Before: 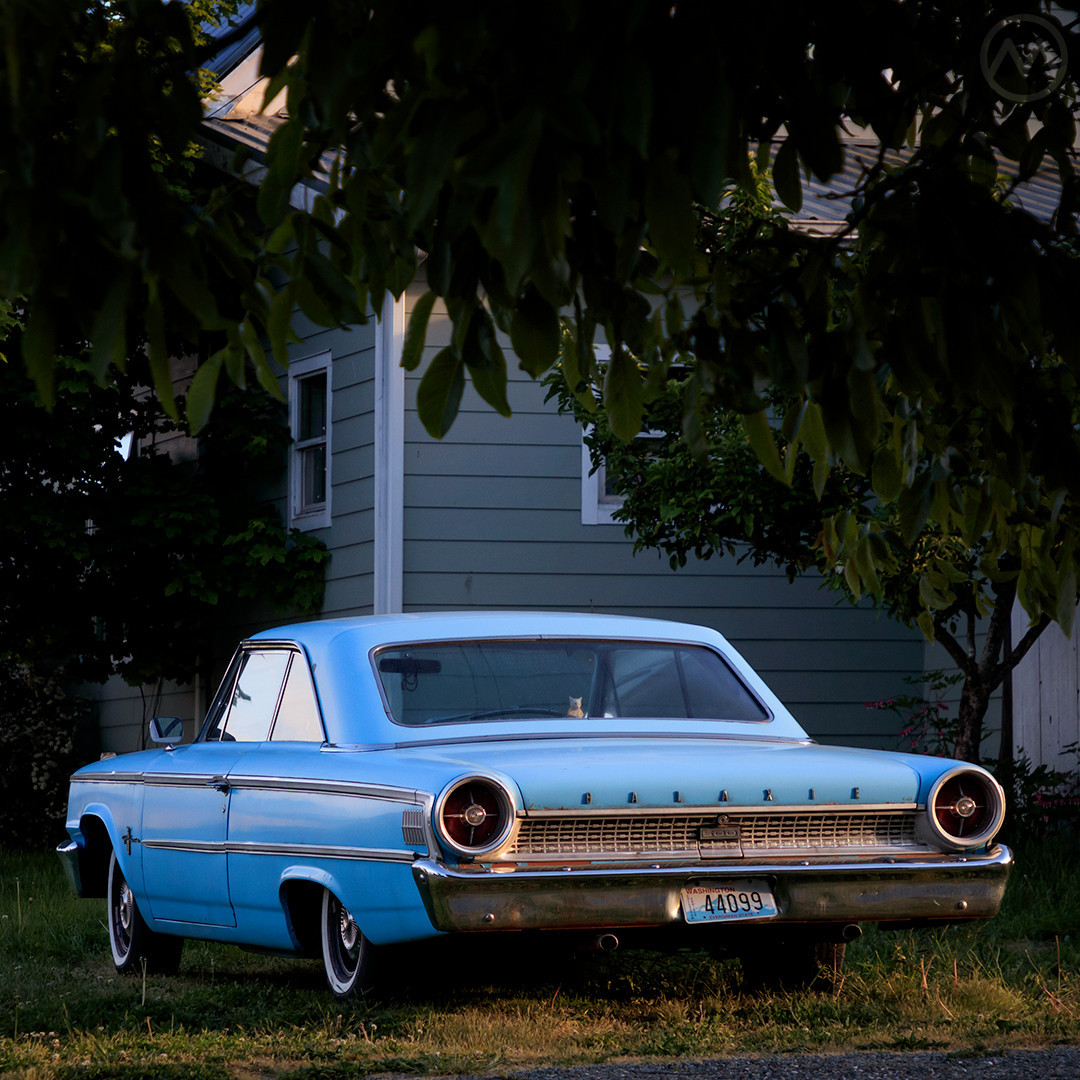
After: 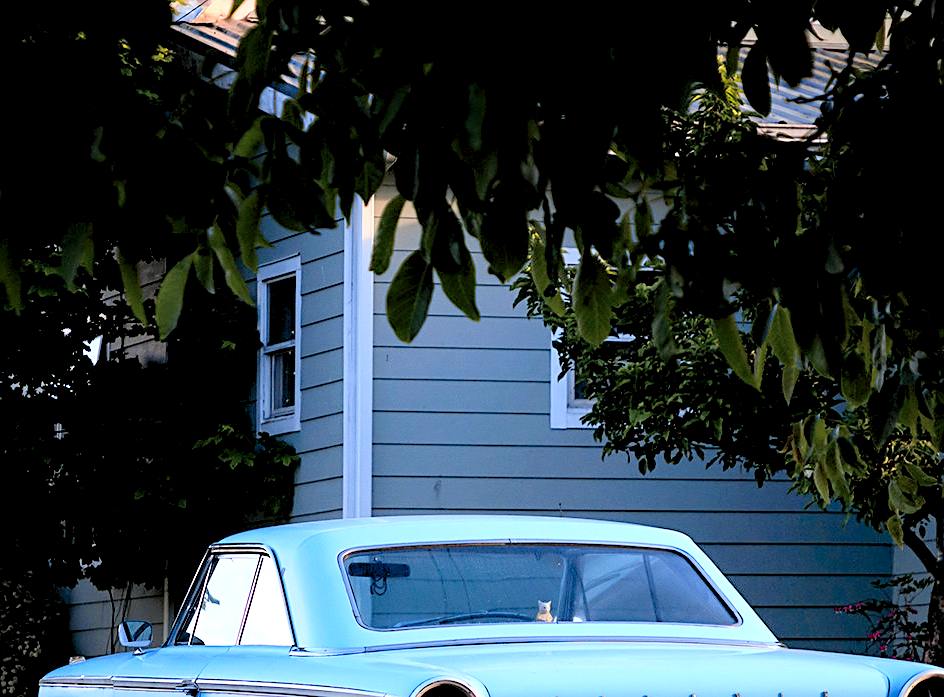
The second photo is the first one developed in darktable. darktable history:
levels: levels [0.036, 0.364, 0.827]
tone curve: curves: ch0 [(0, 0) (0.07, 0.052) (0.23, 0.254) (0.486, 0.53) (0.822, 0.825) (0.994, 0.955)]; ch1 [(0, 0) (0.226, 0.261) (0.379, 0.442) (0.469, 0.472) (0.495, 0.495) (0.514, 0.504) (0.561, 0.568) (0.59, 0.612) (1, 1)]; ch2 [(0, 0) (0.269, 0.299) (0.459, 0.441) (0.498, 0.499) (0.523, 0.52) (0.586, 0.569) (0.635, 0.617) (0.659, 0.681) (0.718, 0.764) (1, 1)], color space Lab, independent channels, preserve colors none
crop: left 2.909%, top 8.942%, right 9.64%, bottom 26.445%
sharpen: on, module defaults
